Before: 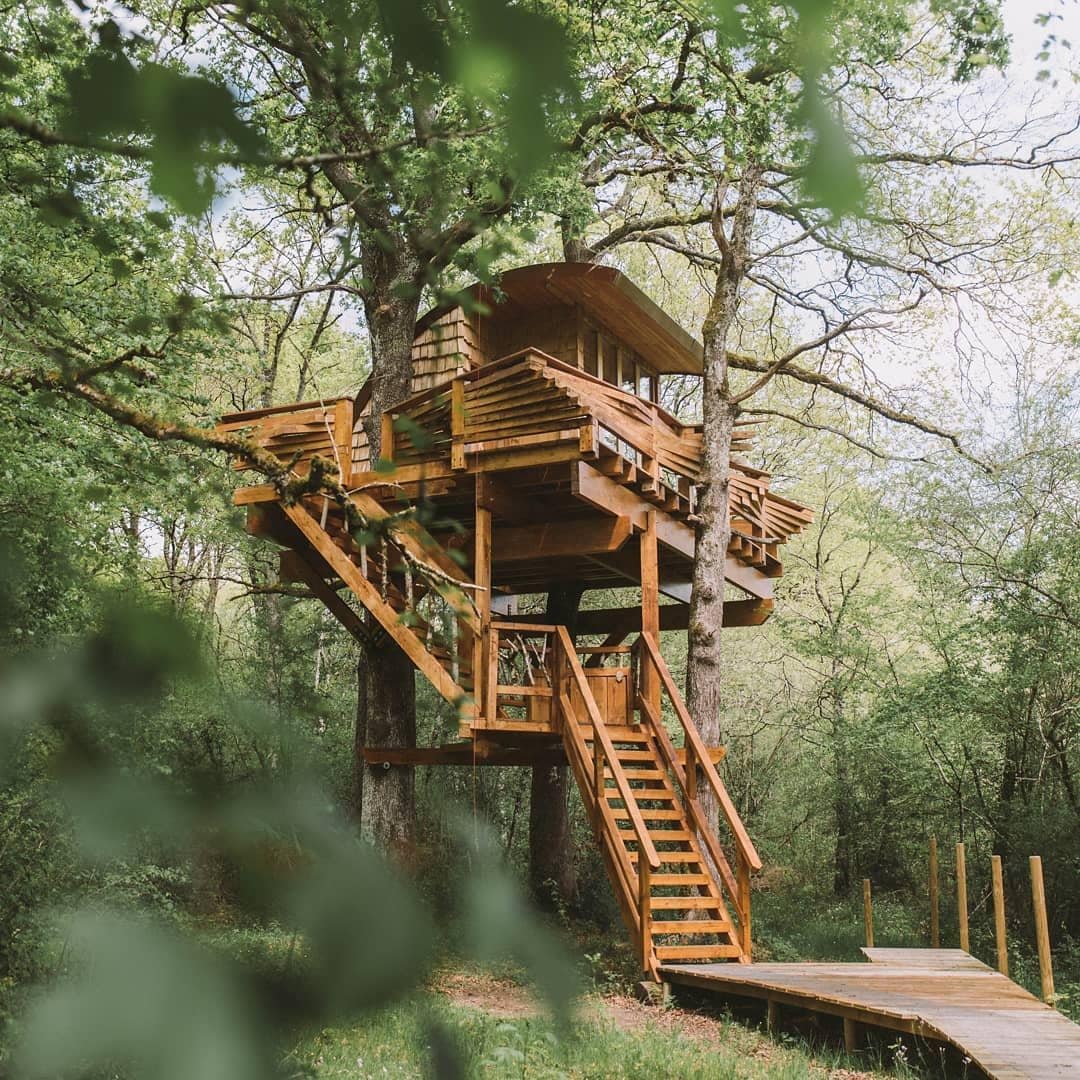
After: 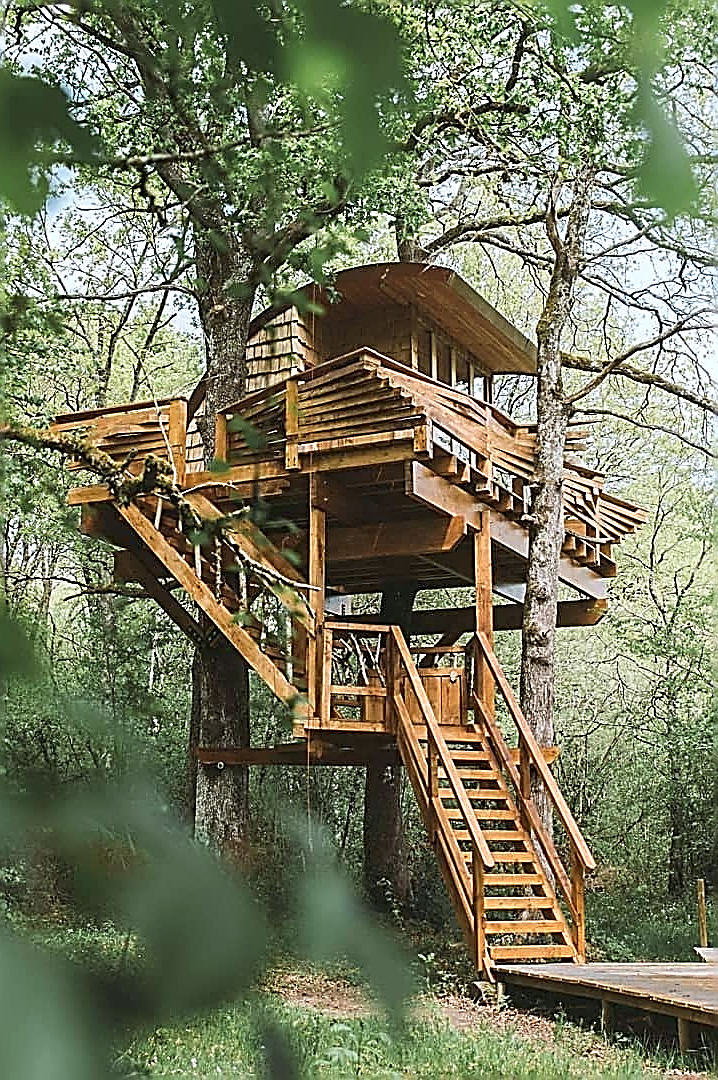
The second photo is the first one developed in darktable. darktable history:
exposure: exposure 0.2 EV, compensate highlight preservation false
crop and rotate: left 15.455%, right 17.98%
sharpen: amount 1.992
color calibration: illuminant as shot in camera, x 0.359, y 0.363, temperature 4597.73 K
